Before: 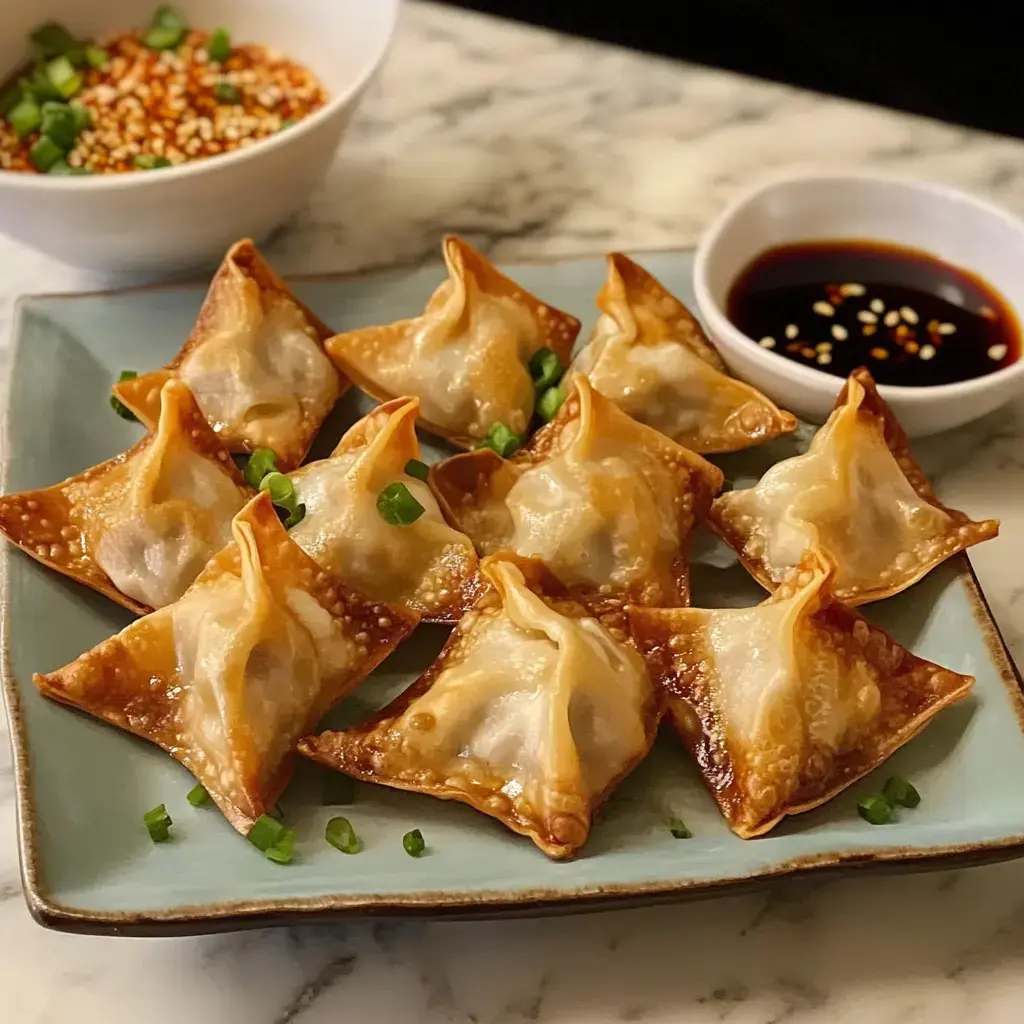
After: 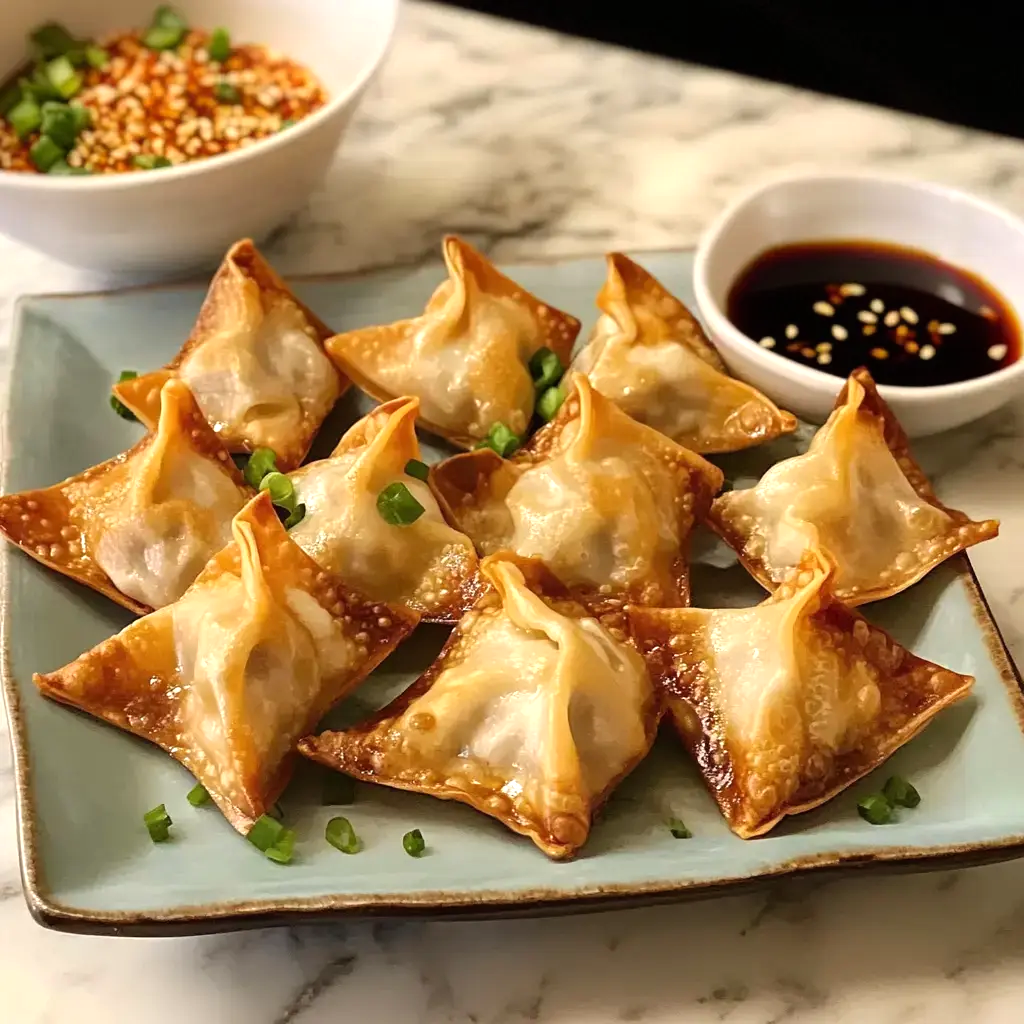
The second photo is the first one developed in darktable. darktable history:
tone equalizer: -8 EV -0.389 EV, -7 EV -0.4 EV, -6 EV -0.363 EV, -5 EV -0.257 EV, -3 EV 0.218 EV, -2 EV 0.328 EV, -1 EV 0.366 EV, +0 EV 0.41 EV
